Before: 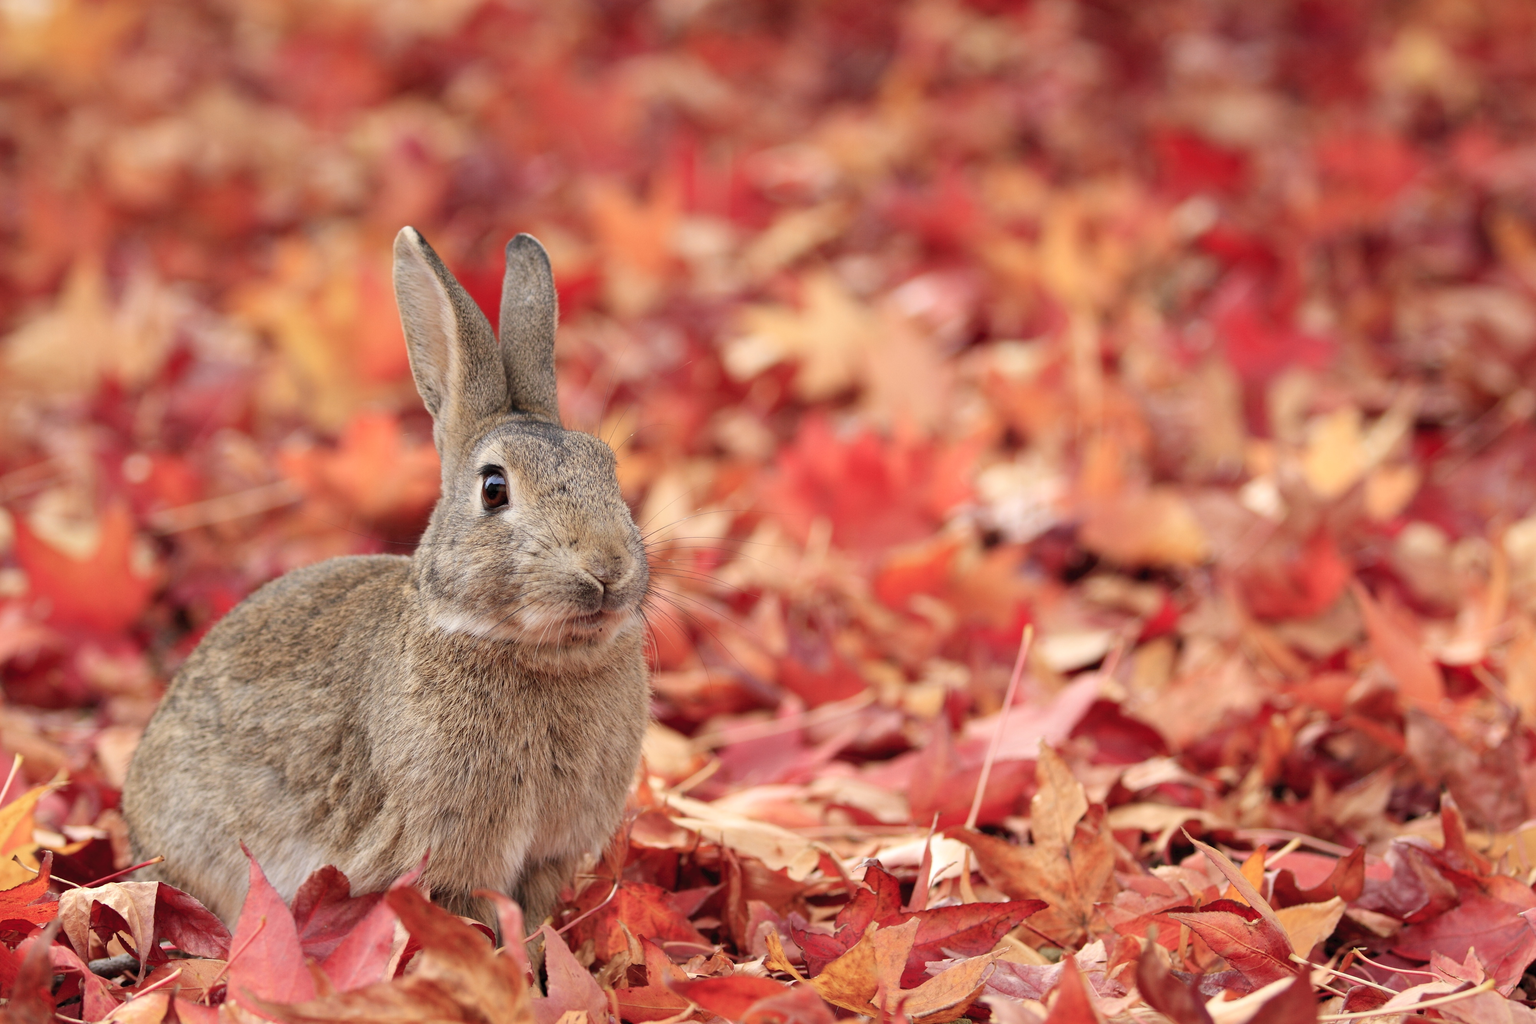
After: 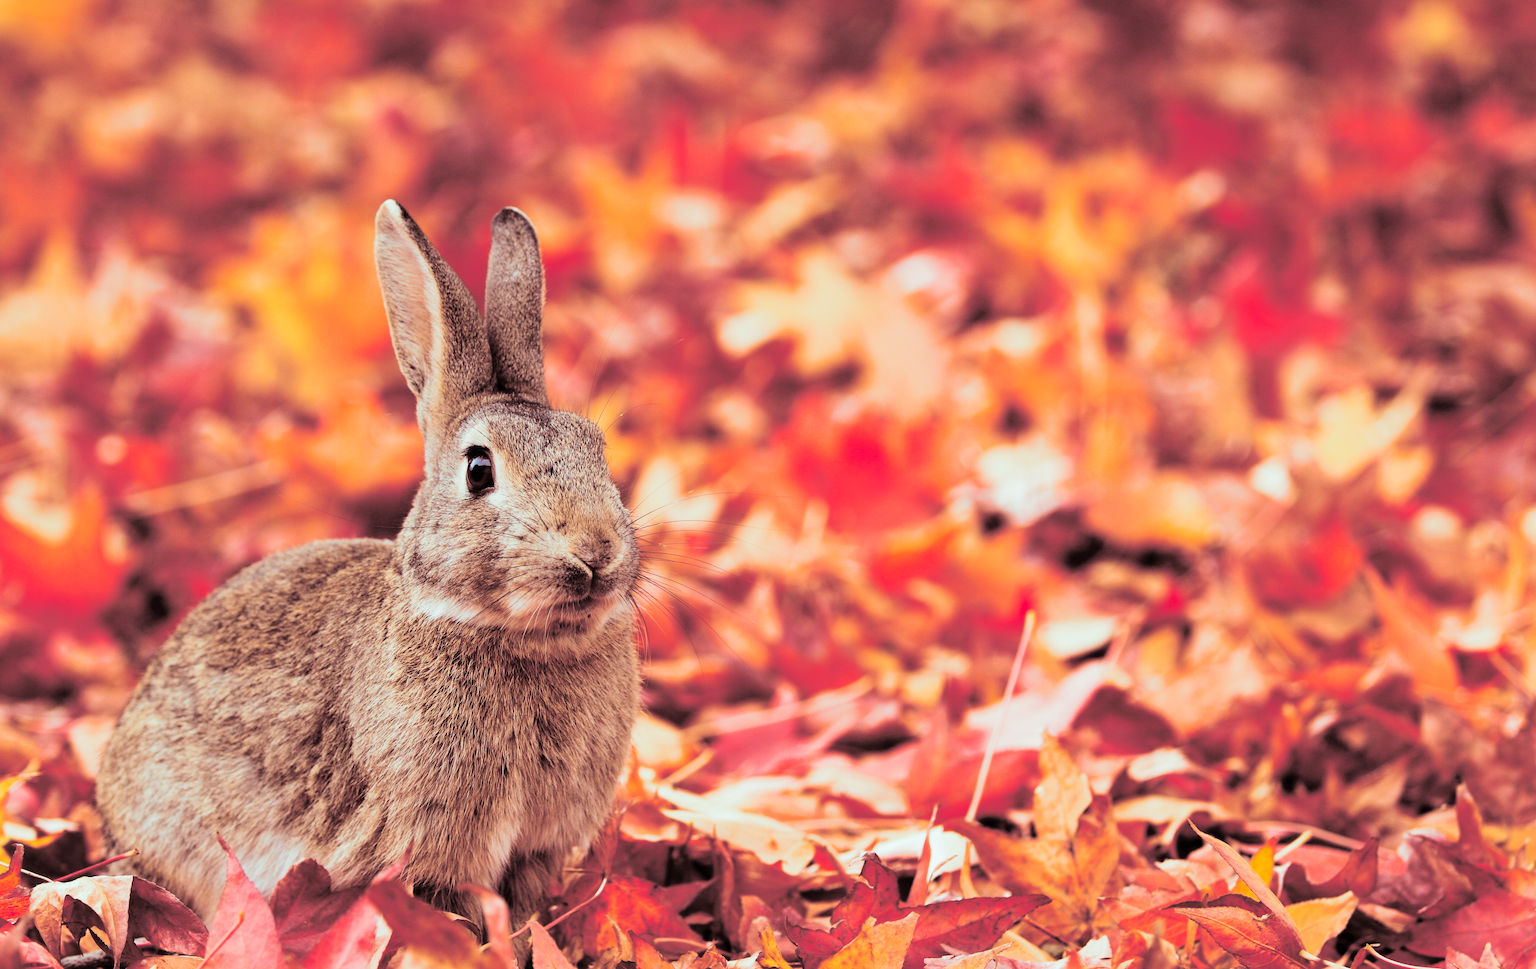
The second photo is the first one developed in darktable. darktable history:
contrast brightness saturation: contrast 0.19, brightness -0.24, saturation 0.11
crop: left 1.964%, top 3.251%, right 1.122%, bottom 4.933%
lowpass: radius 0.1, contrast 0.85, saturation 1.1, unbound 0
base curve: curves: ch0 [(0, 0) (0.036, 0.025) (0.121, 0.166) (0.206, 0.329) (0.605, 0.79) (1, 1)], preserve colors none
split-toning: shadows › saturation 0.3, highlights › hue 180°, highlights › saturation 0.3, compress 0%
